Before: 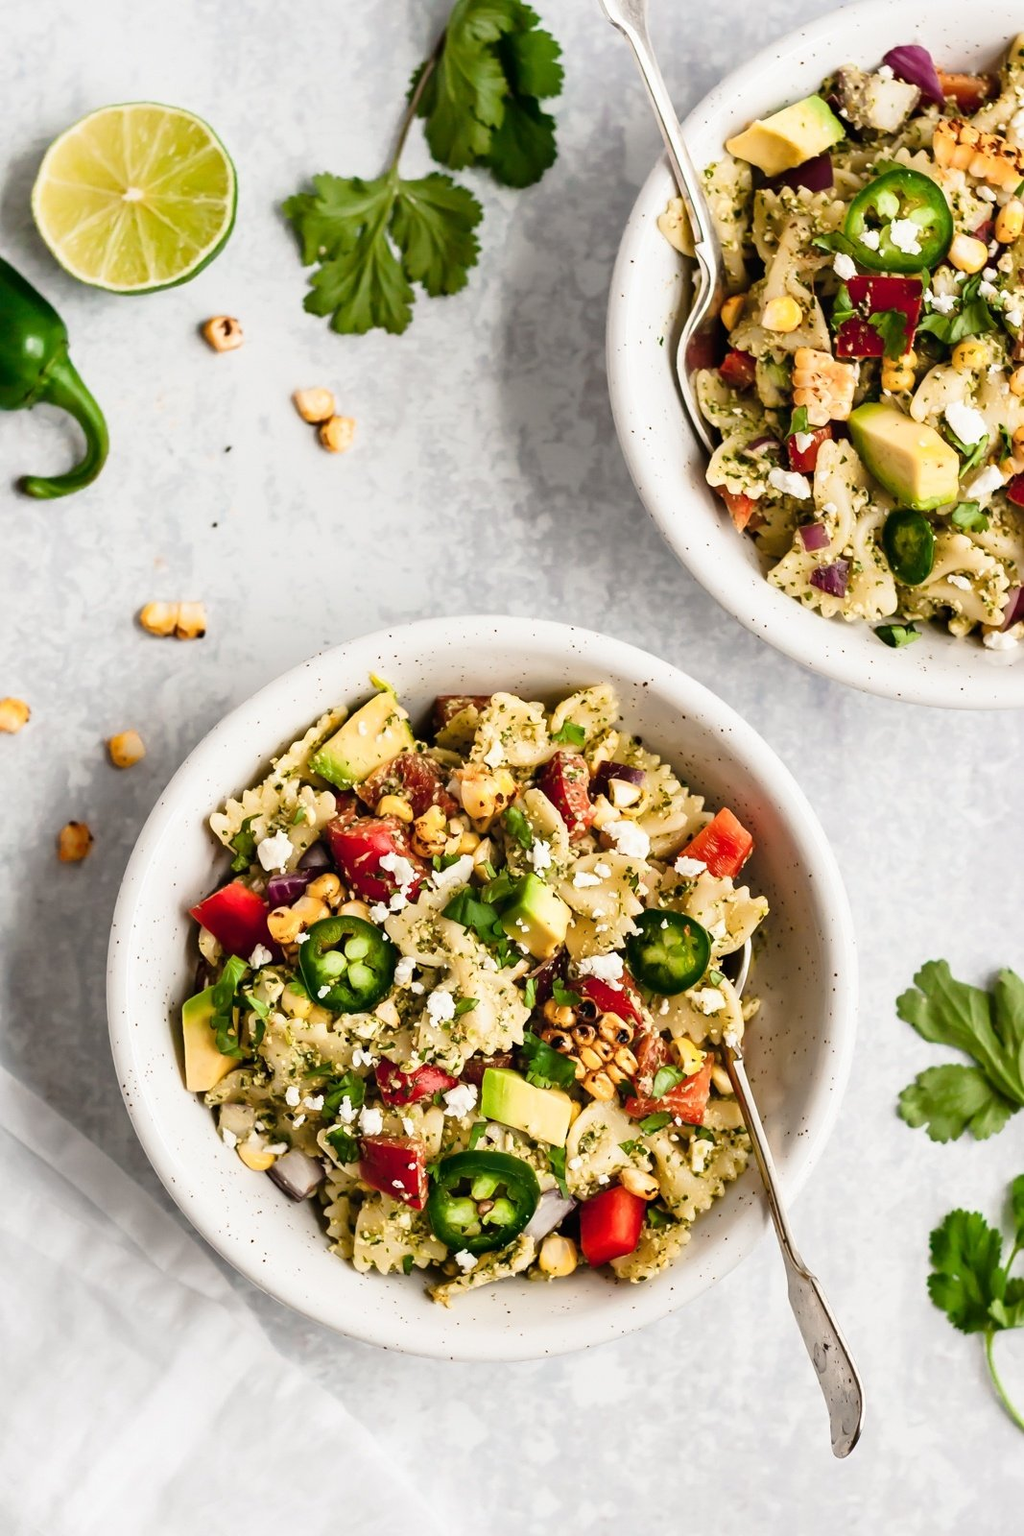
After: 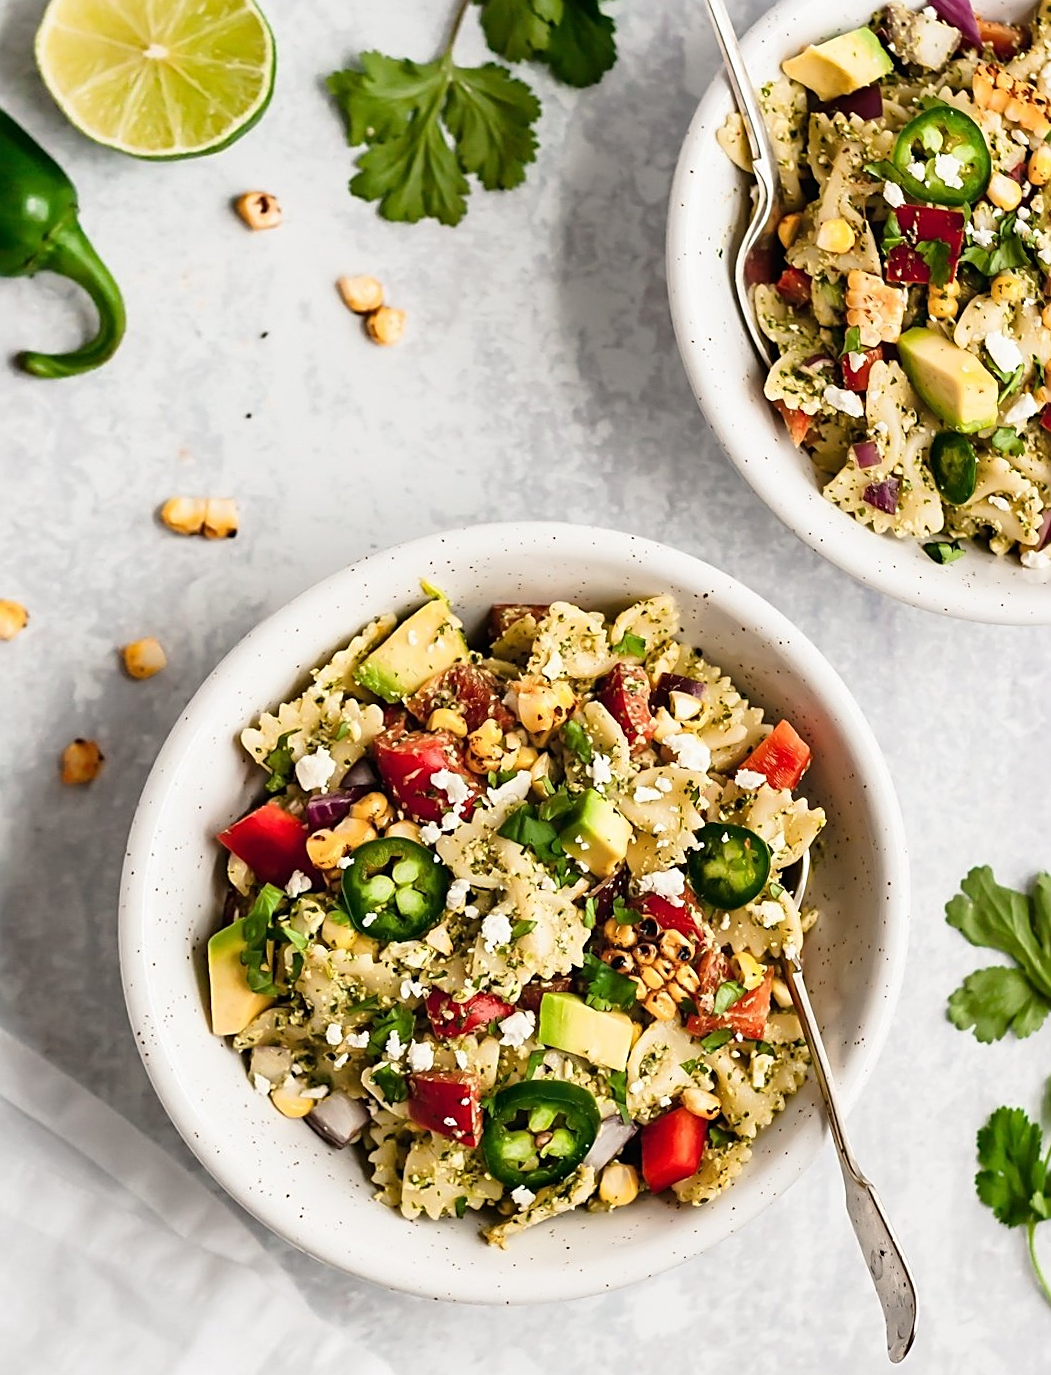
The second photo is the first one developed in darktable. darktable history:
rotate and perspective: rotation -0.013°, lens shift (vertical) -0.027, lens shift (horizontal) 0.178, crop left 0.016, crop right 0.989, crop top 0.082, crop bottom 0.918
crop and rotate: top 2.479%, bottom 3.018%
sharpen: on, module defaults
